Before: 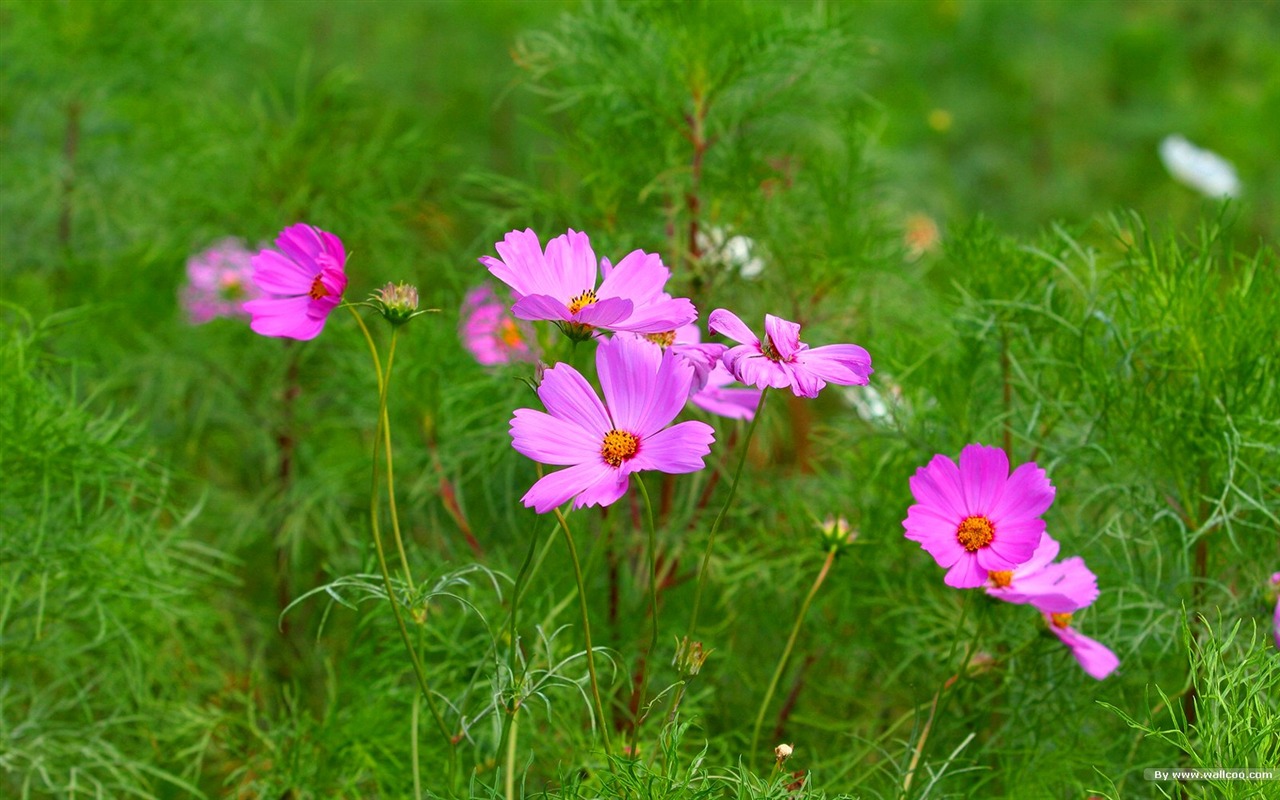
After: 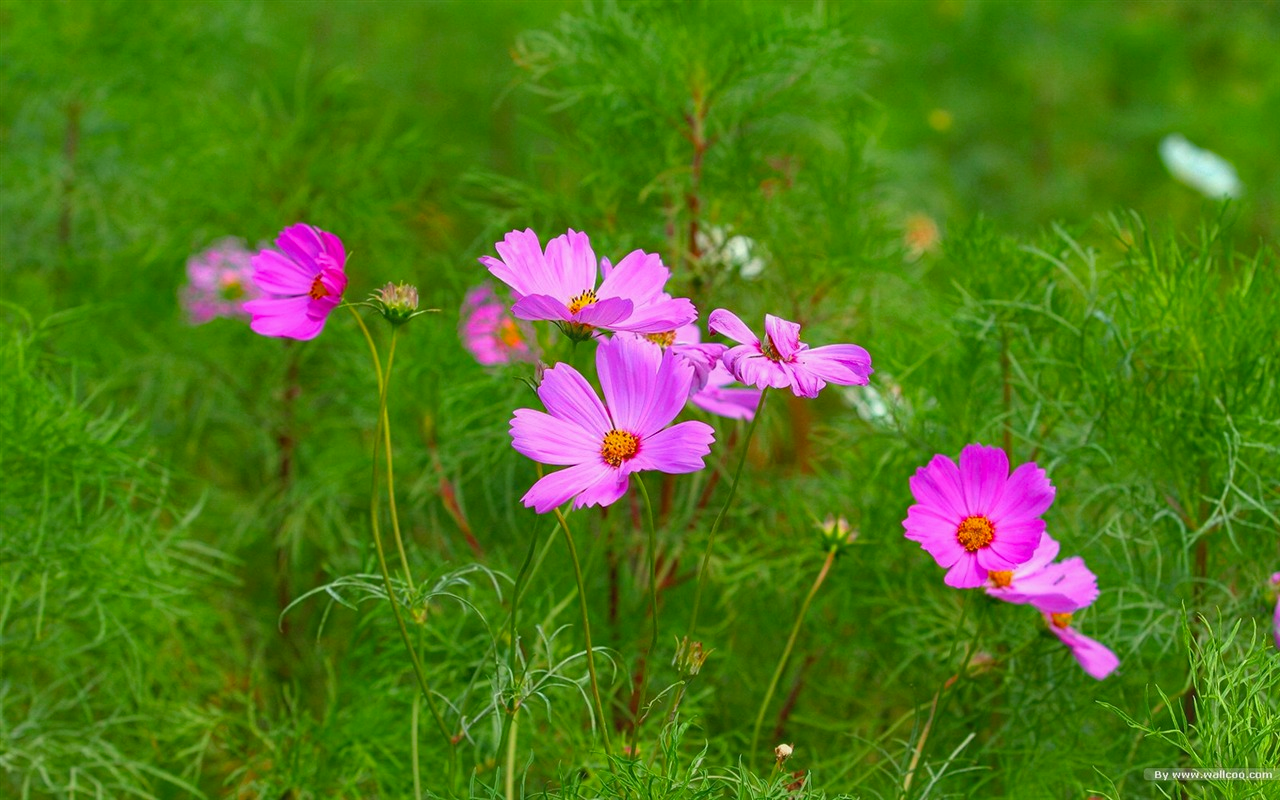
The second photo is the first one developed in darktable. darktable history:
contrast equalizer: octaves 7, y [[0.5, 0.488, 0.462, 0.461, 0.491, 0.5], [0.5 ×6], [0.5 ×6], [0 ×6], [0 ×6]]
haze removal: strength 0.302, distance 0.252, compatibility mode true, adaptive false
